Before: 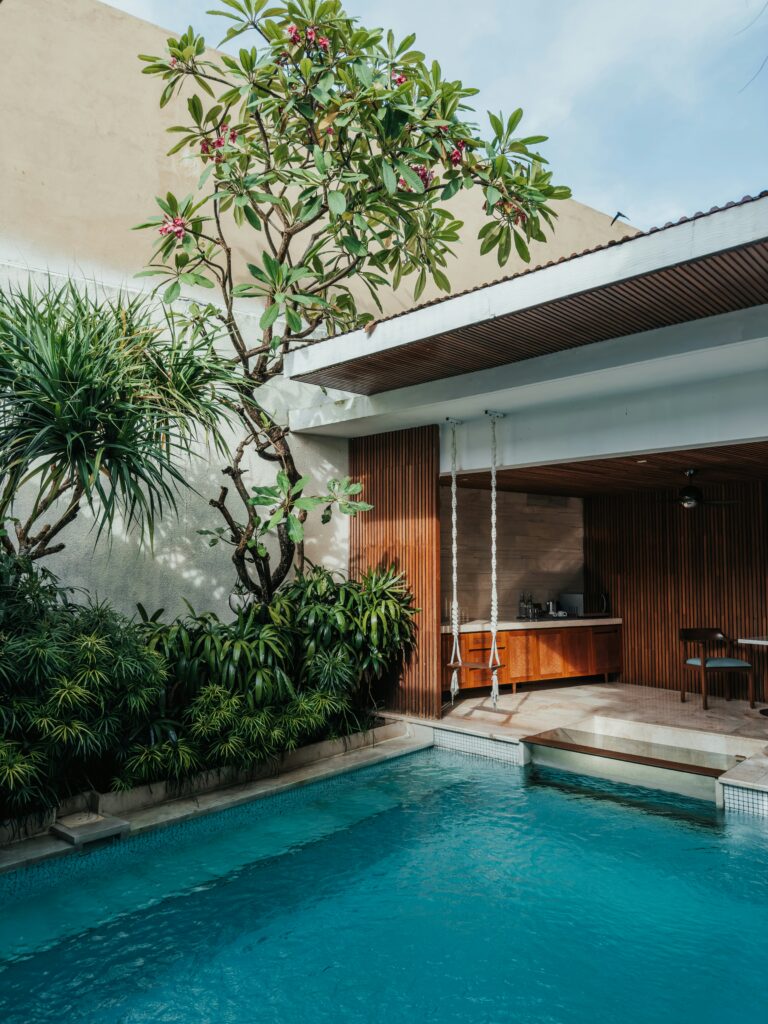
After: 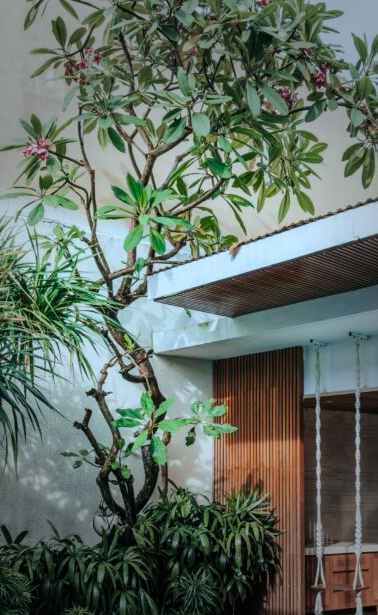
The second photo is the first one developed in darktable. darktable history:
crop: left 17.835%, top 7.675%, right 32.881%, bottom 32.213%
color balance rgb: perceptual saturation grading › global saturation 25%, perceptual brilliance grading › mid-tones 10%, perceptual brilliance grading › shadows 15%, global vibrance 20%
tone equalizer: on, module defaults
vignetting: fall-off start 40%, fall-off radius 40%
color calibration: x 0.37, y 0.377, temperature 4289.93 K
